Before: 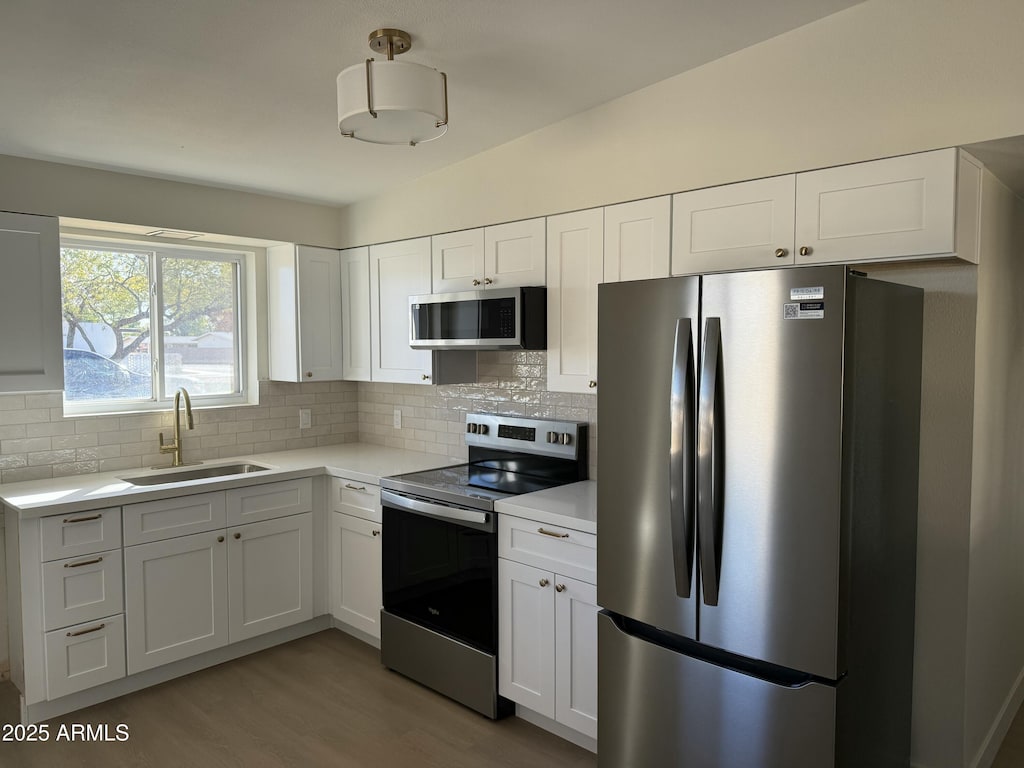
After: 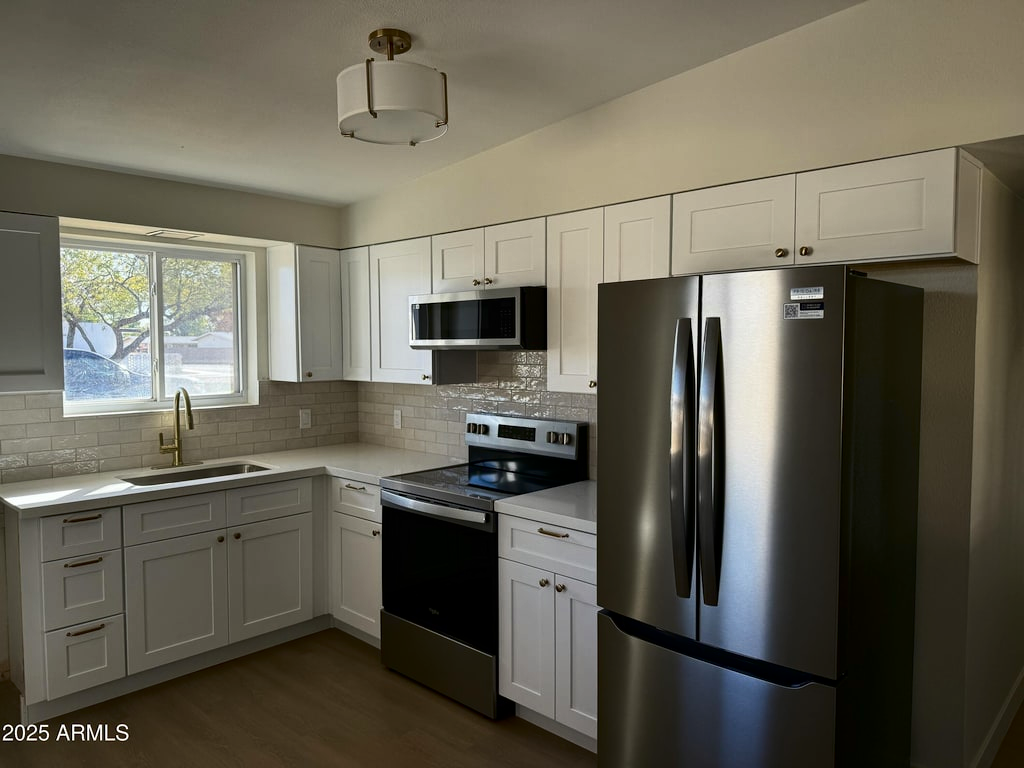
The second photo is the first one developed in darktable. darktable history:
contrast brightness saturation: contrast 0.129, brightness -0.23, saturation 0.143
